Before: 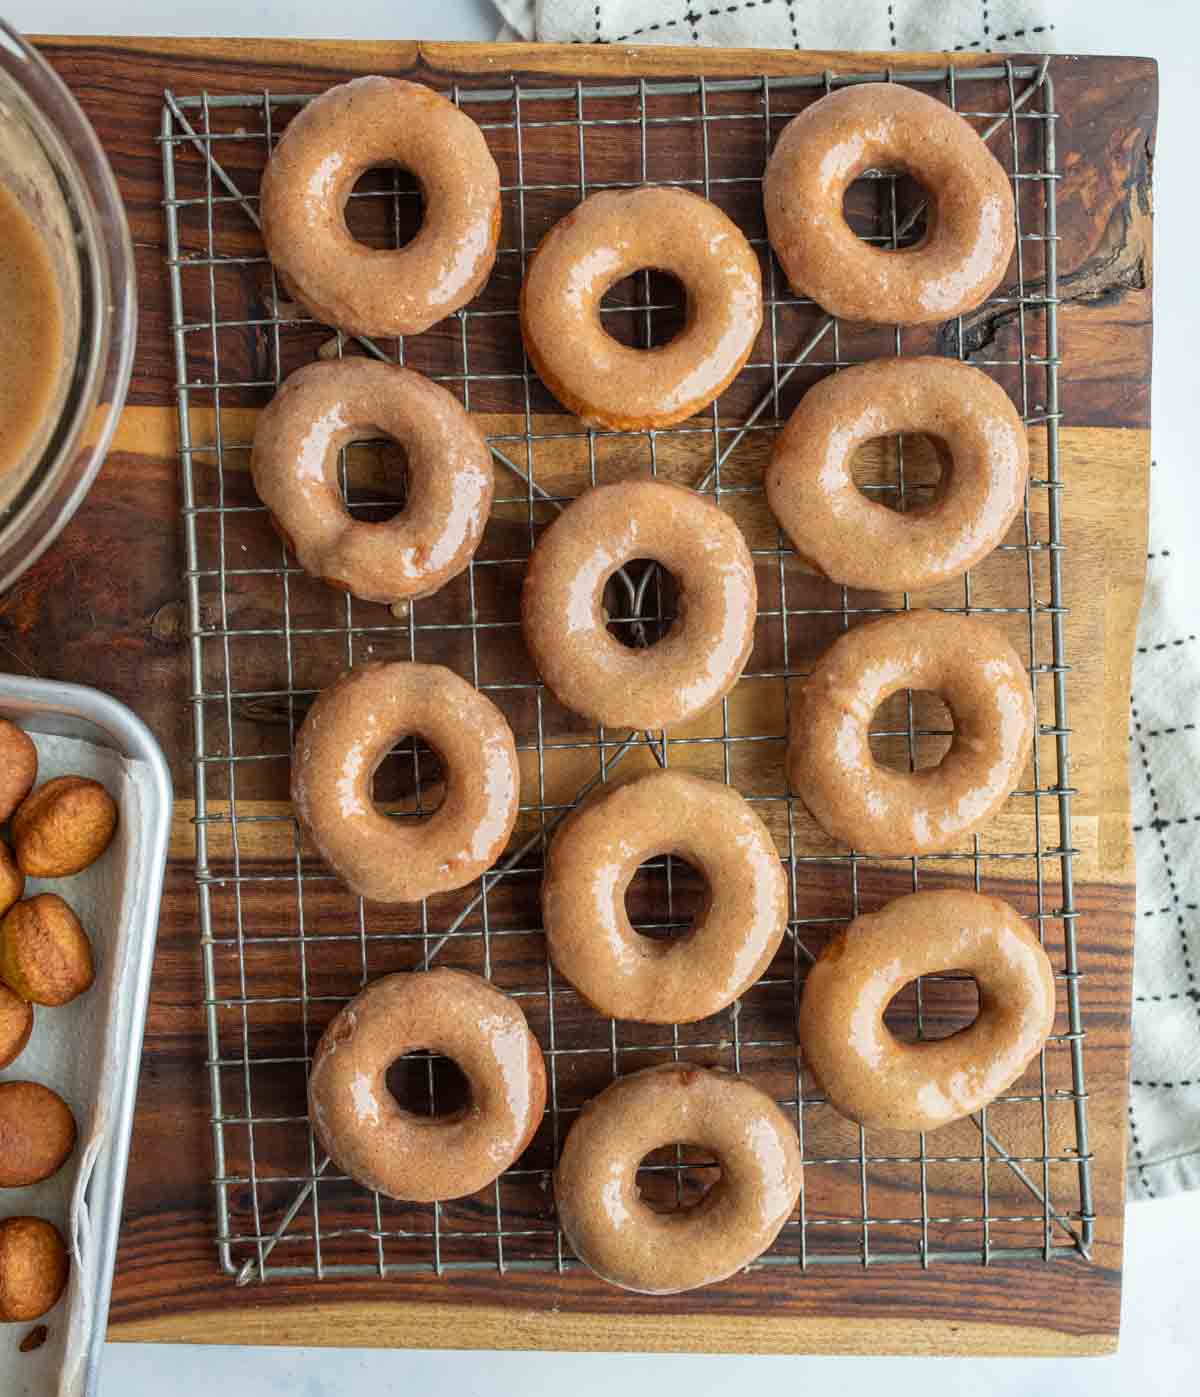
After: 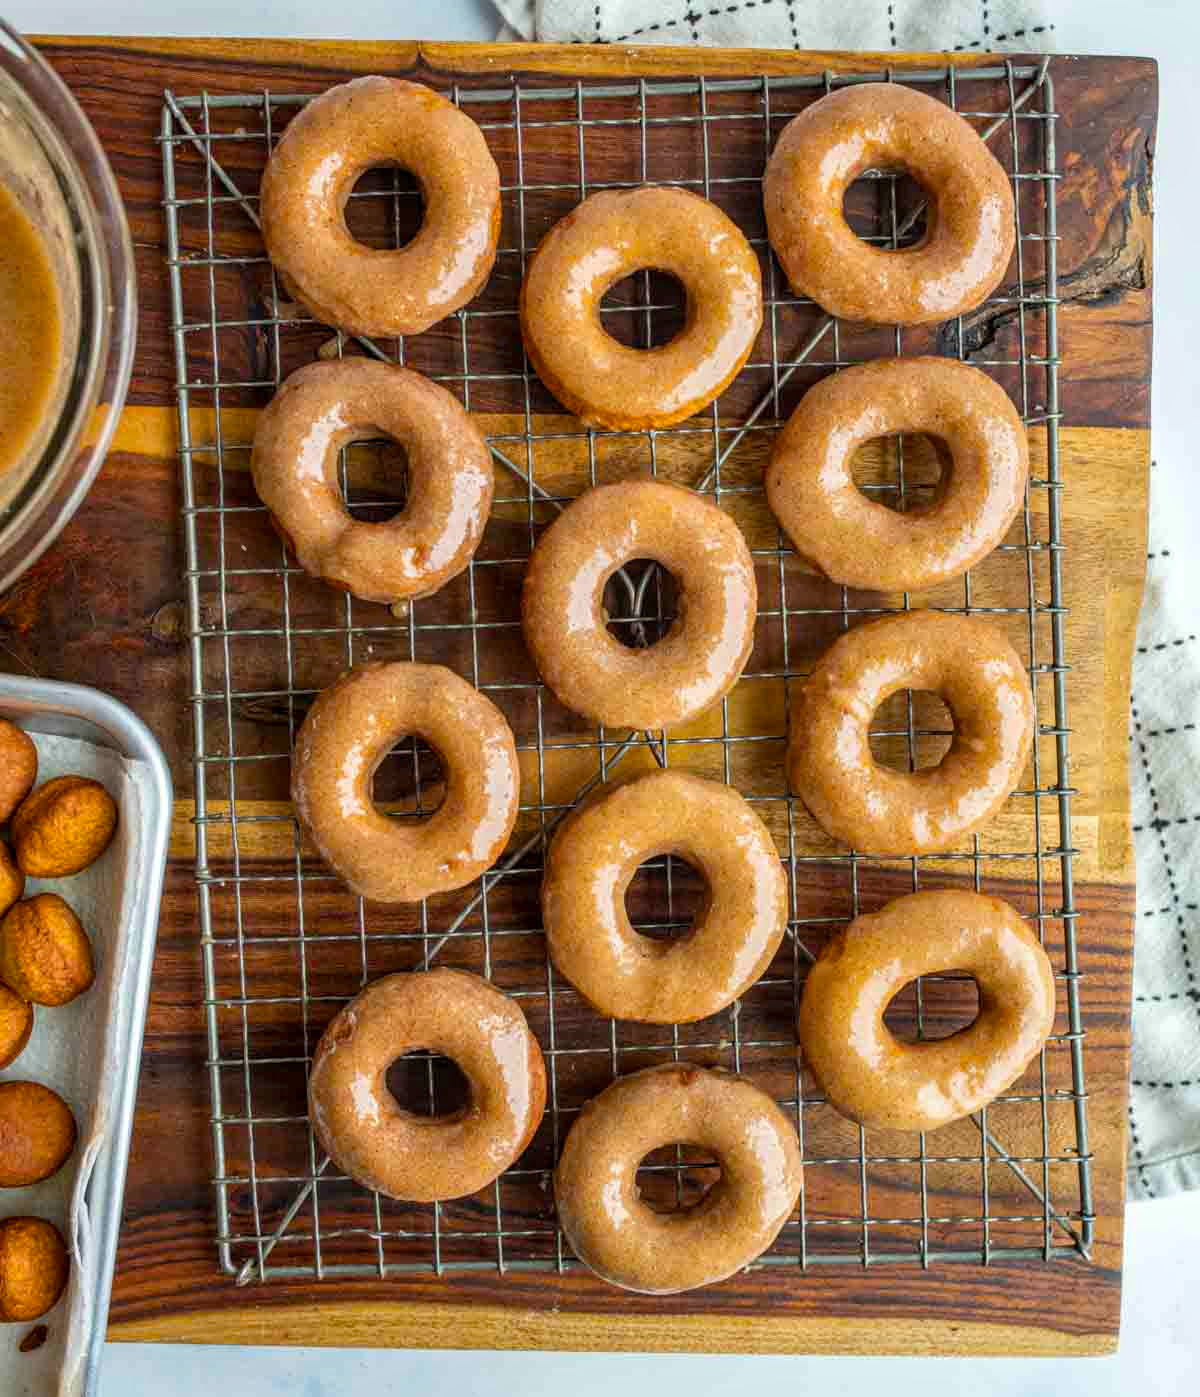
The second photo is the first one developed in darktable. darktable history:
local contrast: on, module defaults
color balance rgb: perceptual saturation grading › global saturation 25%, global vibrance 20%
